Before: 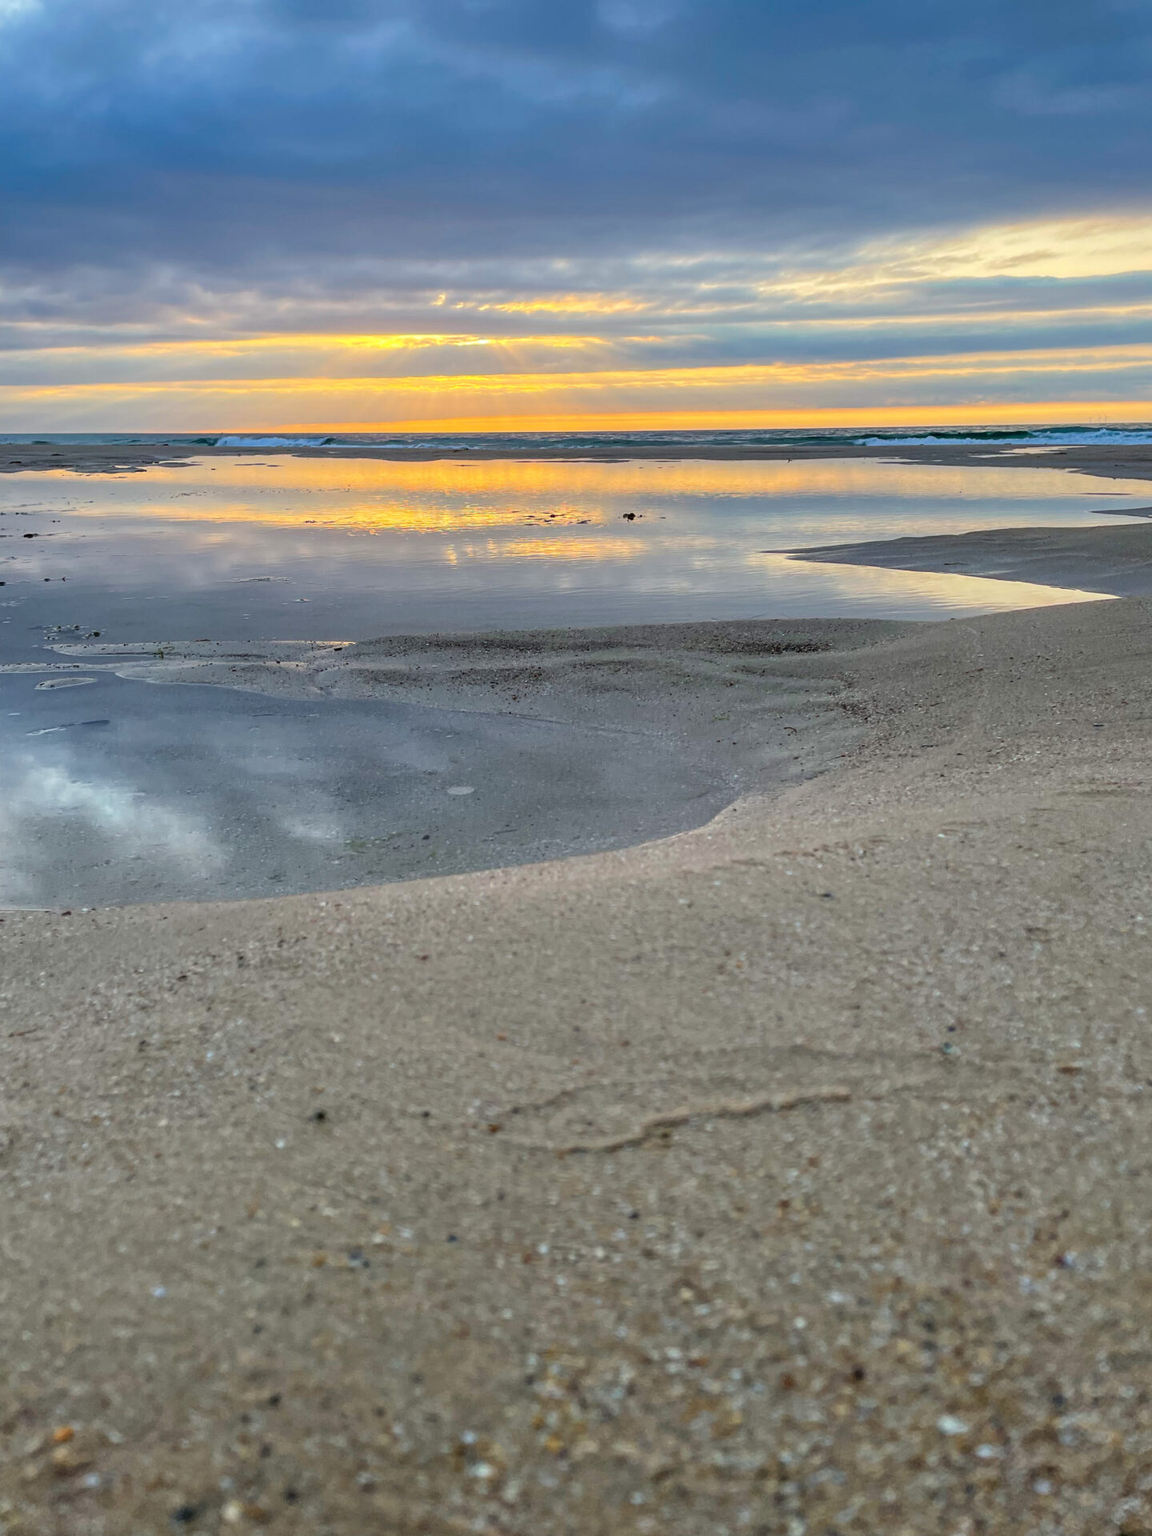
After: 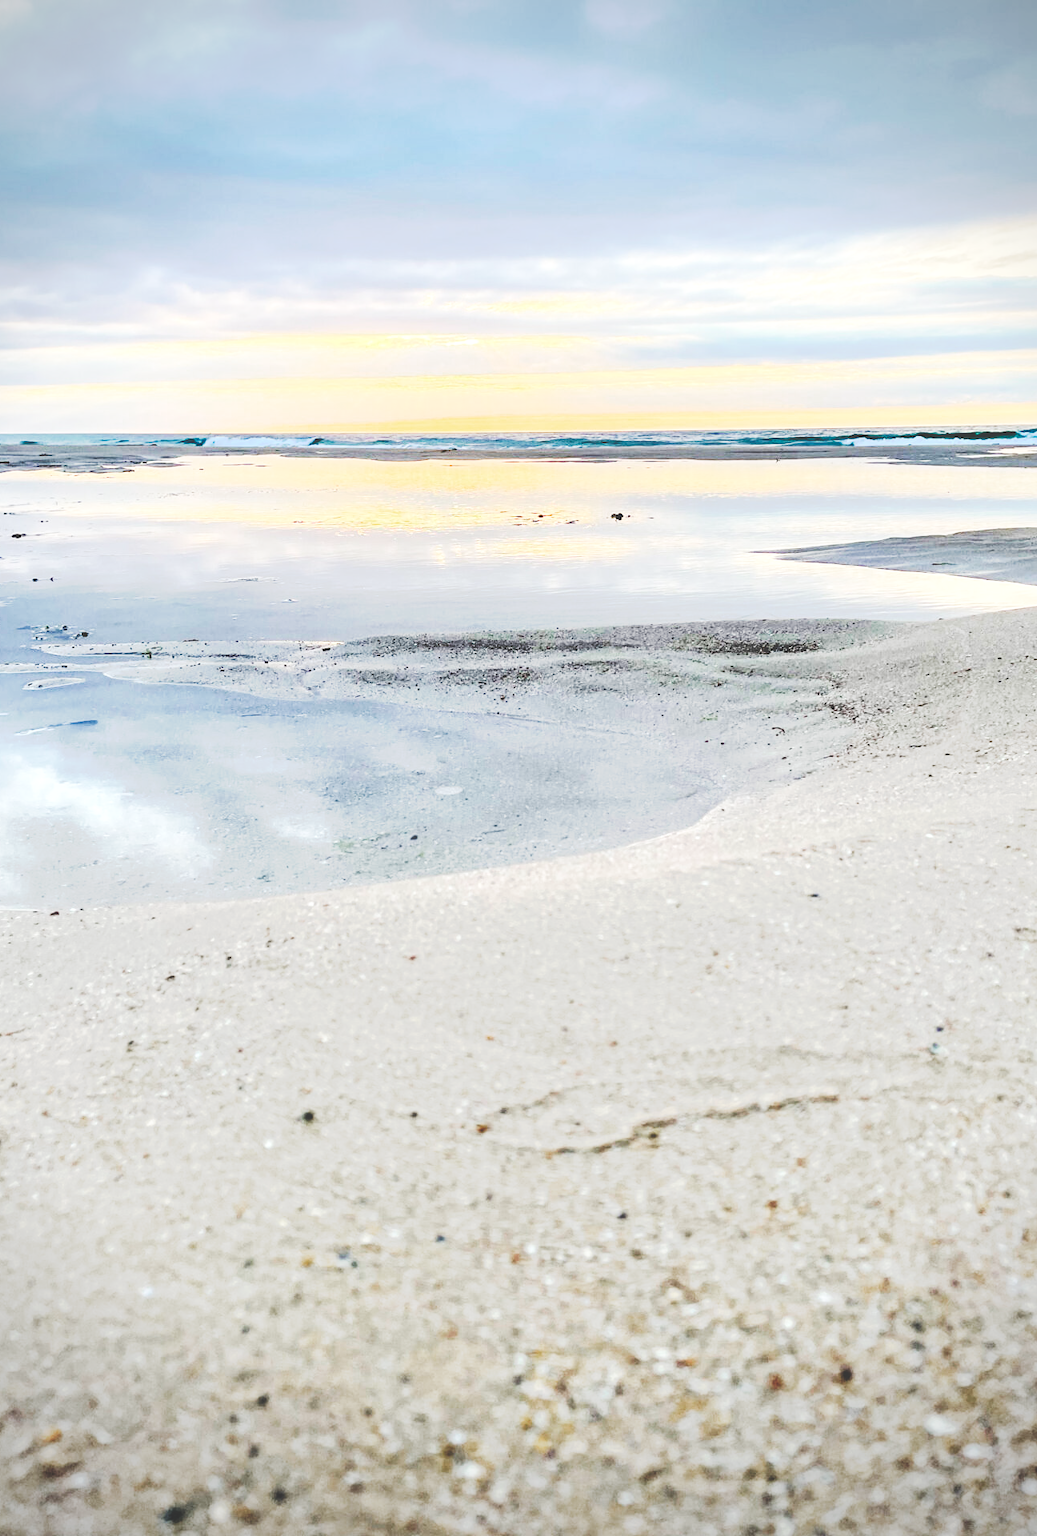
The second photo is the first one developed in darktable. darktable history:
exposure: black level correction 0, exposure 0.5 EV, compensate highlight preservation false
color zones: curves: ch0 [(0, 0.5) (0.143, 0.5) (0.286, 0.456) (0.429, 0.5) (0.571, 0.5) (0.714, 0.5) (0.857, 0.5) (1, 0.5)]; ch1 [(0, 0.5) (0.143, 0.5) (0.286, 0.422) (0.429, 0.5) (0.571, 0.5) (0.714, 0.5) (0.857, 0.5) (1, 0.5)]
base curve: curves: ch0 [(0, 0) (0.028, 0.03) (0.121, 0.232) (0.46, 0.748) (0.859, 0.968) (1, 1)], preserve colors none
tone curve: curves: ch0 [(0, 0) (0.003, 0.231) (0.011, 0.231) (0.025, 0.231) (0.044, 0.231) (0.069, 0.235) (0.1, 0.24) (0.136, 0.246) (0.177, 0.256) (0.224, 0.279) (0.277, 0.313) (0.335, 0.354) (0.399, 0.428) (0.468, 0.514) (0.543, 0.61) (0.623, 0.728) (0.709, 0.808) (0.801, 0.873) (0.898, 0.909) (1, 1)], preserve colors none
tone equalizer: -8 EV -0.417 EV, -7 EV -0.389 EV, -6 EV -0.333 EV, -5 EV -0.222 EV, -3 EV 0.222 EV, -2 EV 0.333 EV, -1 EV 0.389 EV, +0 EV 0.417 EV, edges refinement/feathering 500, mask exposure compensation -1.57 EV, preserve details no
crop and rotate: left 1.088%, right 8.807%
vignetting: on, module defaults
